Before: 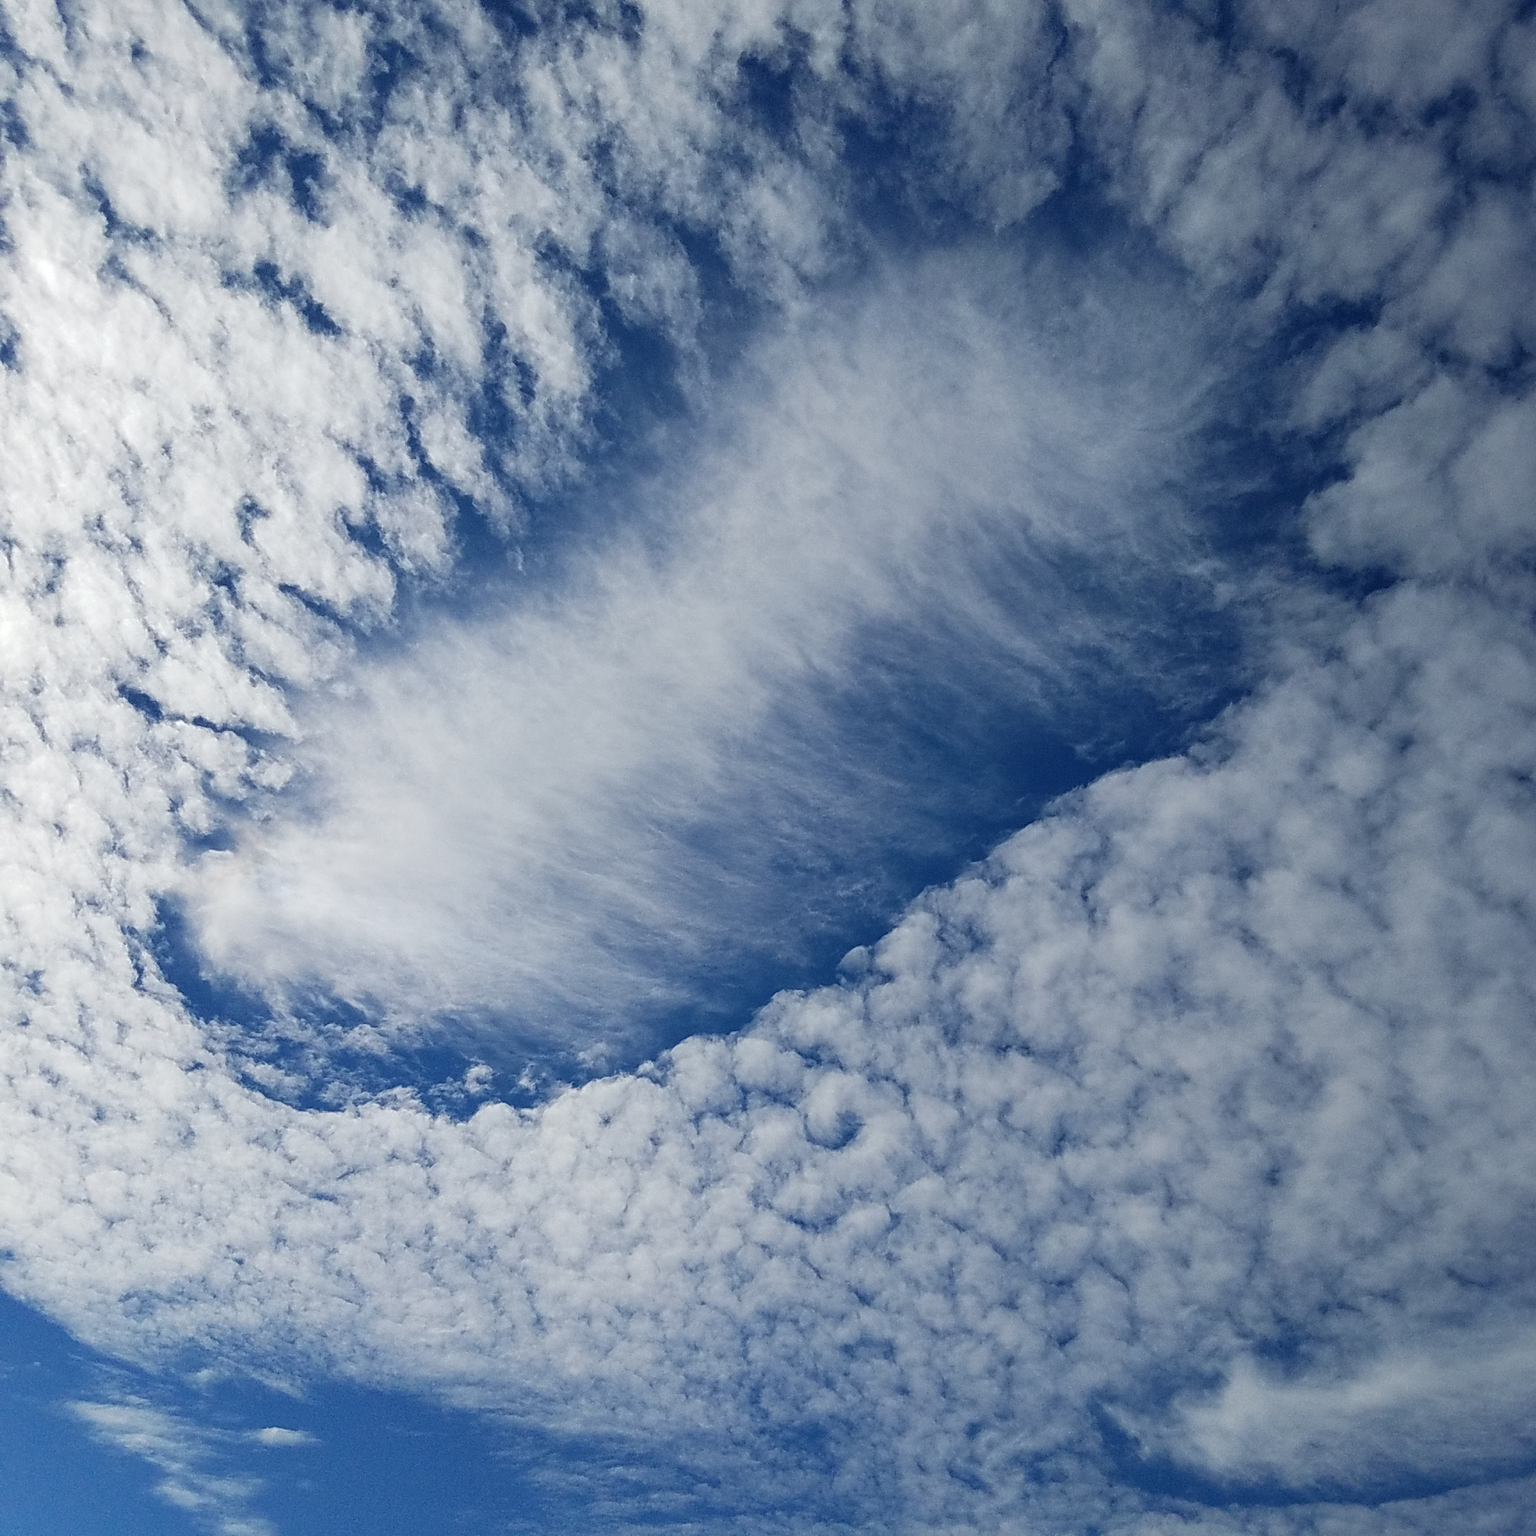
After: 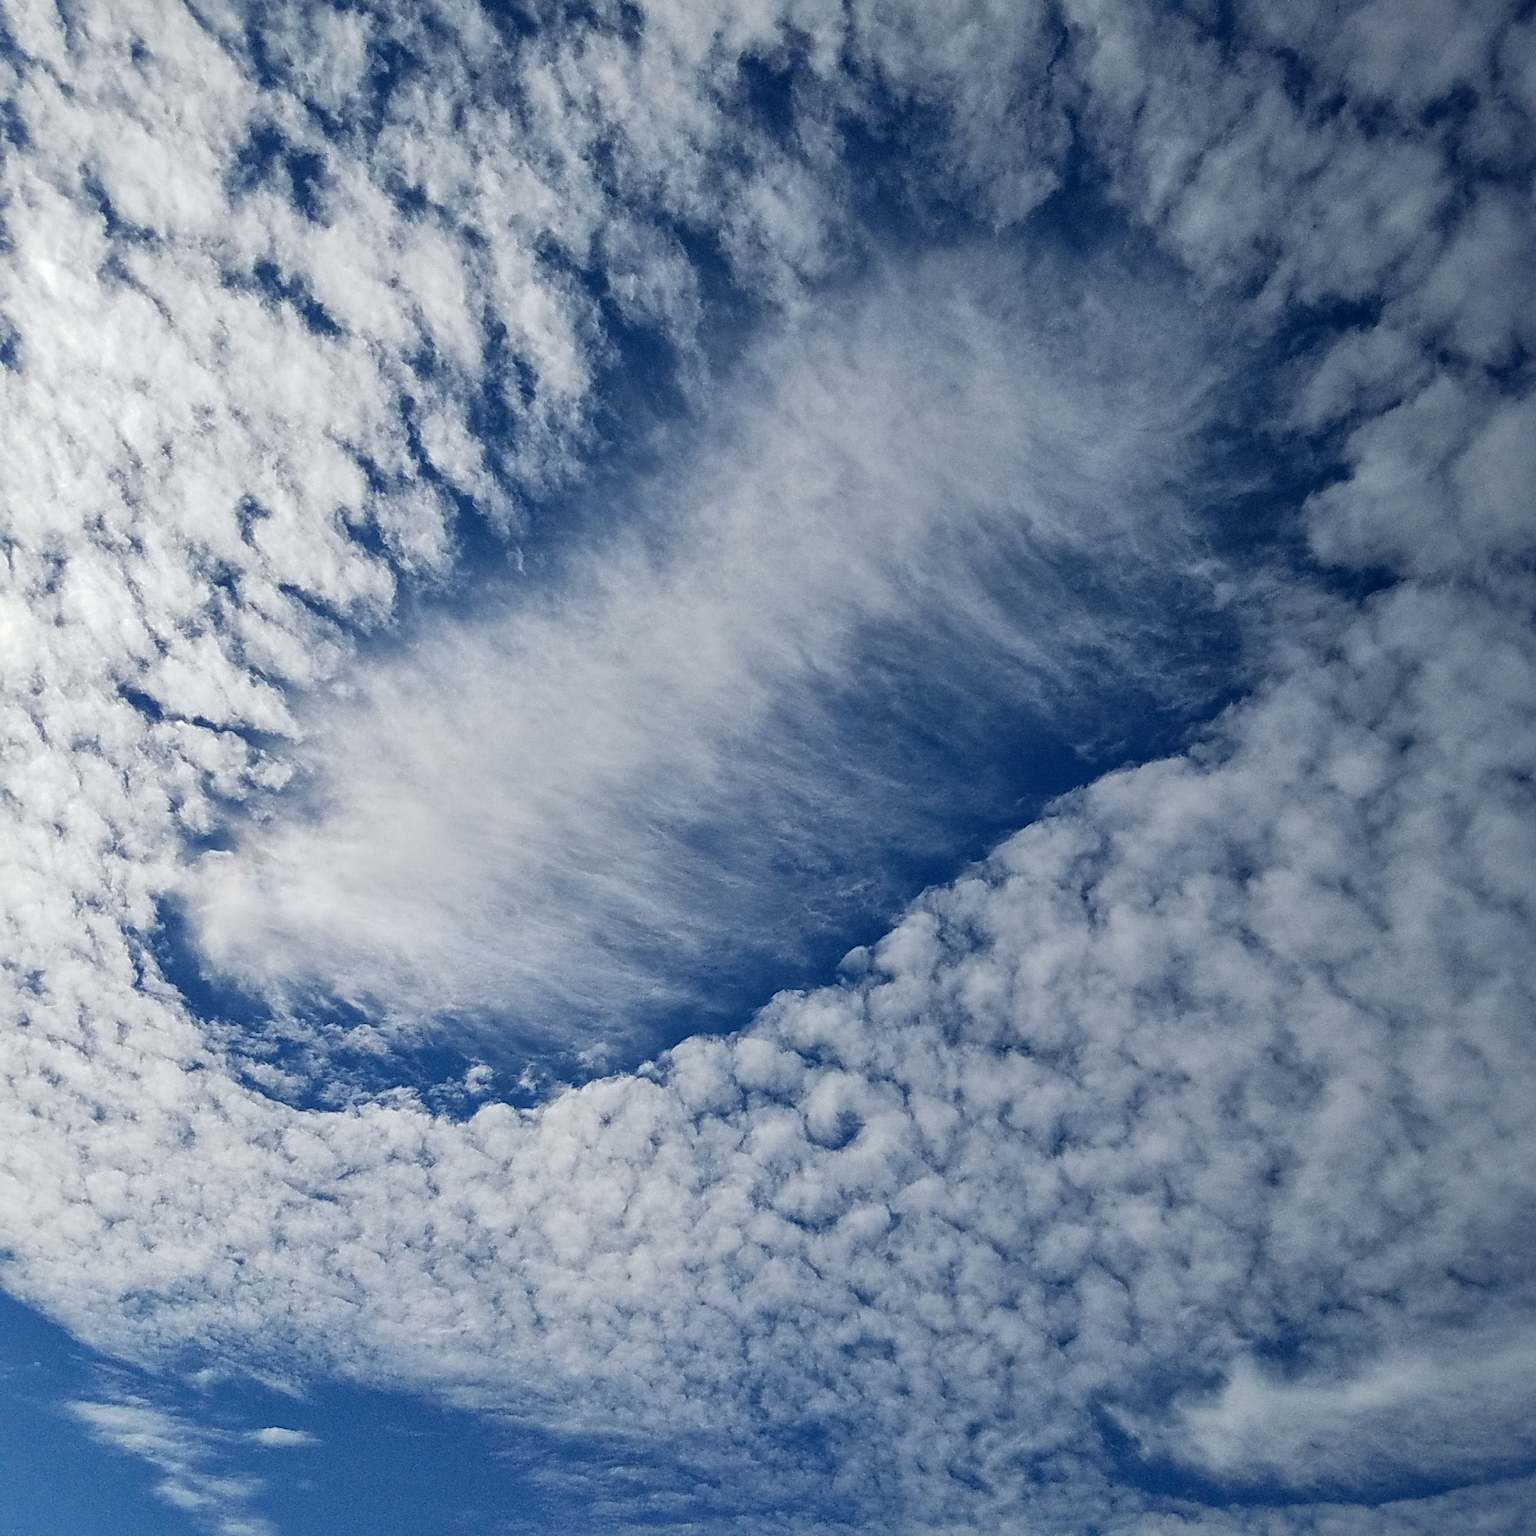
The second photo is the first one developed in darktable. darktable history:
exposure: exposure -0.11 EV, compensate highlight preservation false
local contrast: mode bilateral grid, contrast 19, coarseness 51, detail 132%, midtone range 0.2
